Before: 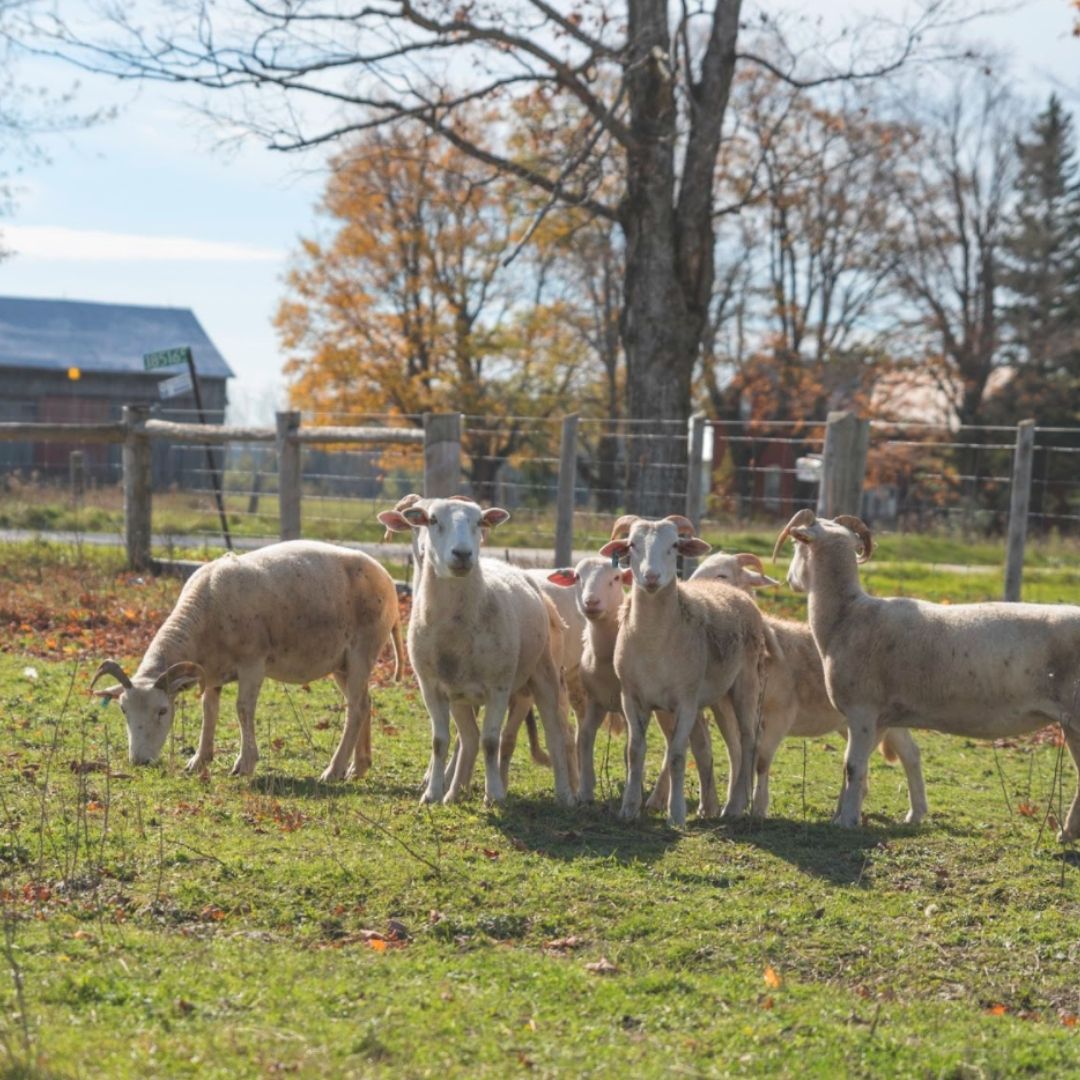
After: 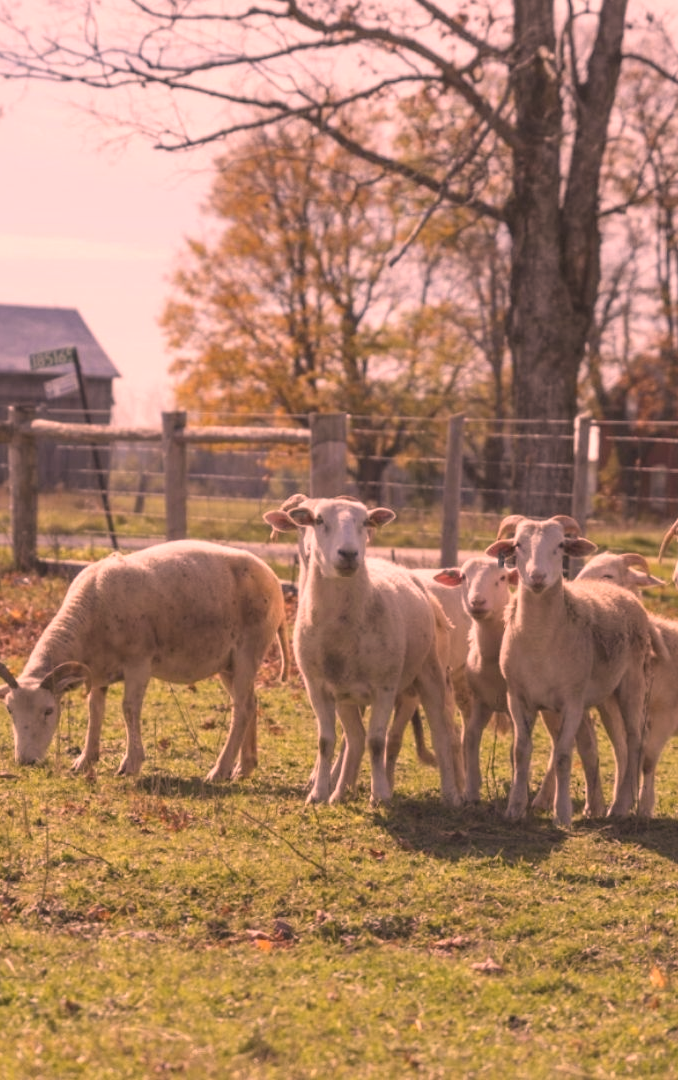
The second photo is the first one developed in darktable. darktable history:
white balance: red 1.004, blue 1.096
color correction: highlights a* 40, highlights b* 40, saturation 0.69
crop: left 10.644%, right 26.528%
